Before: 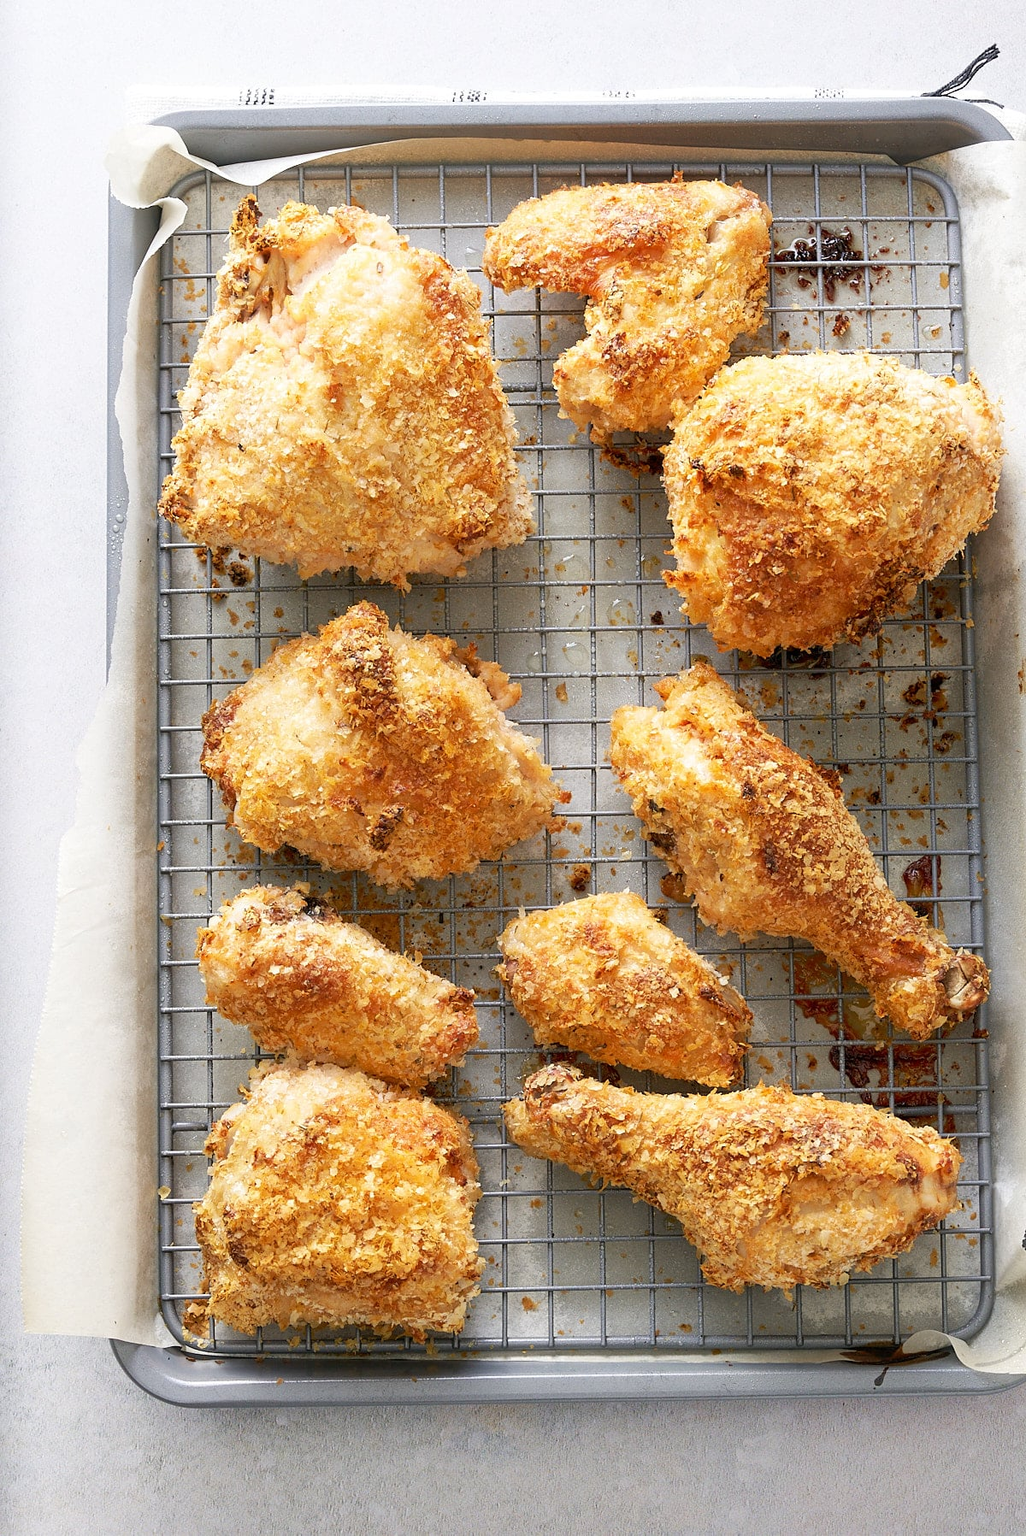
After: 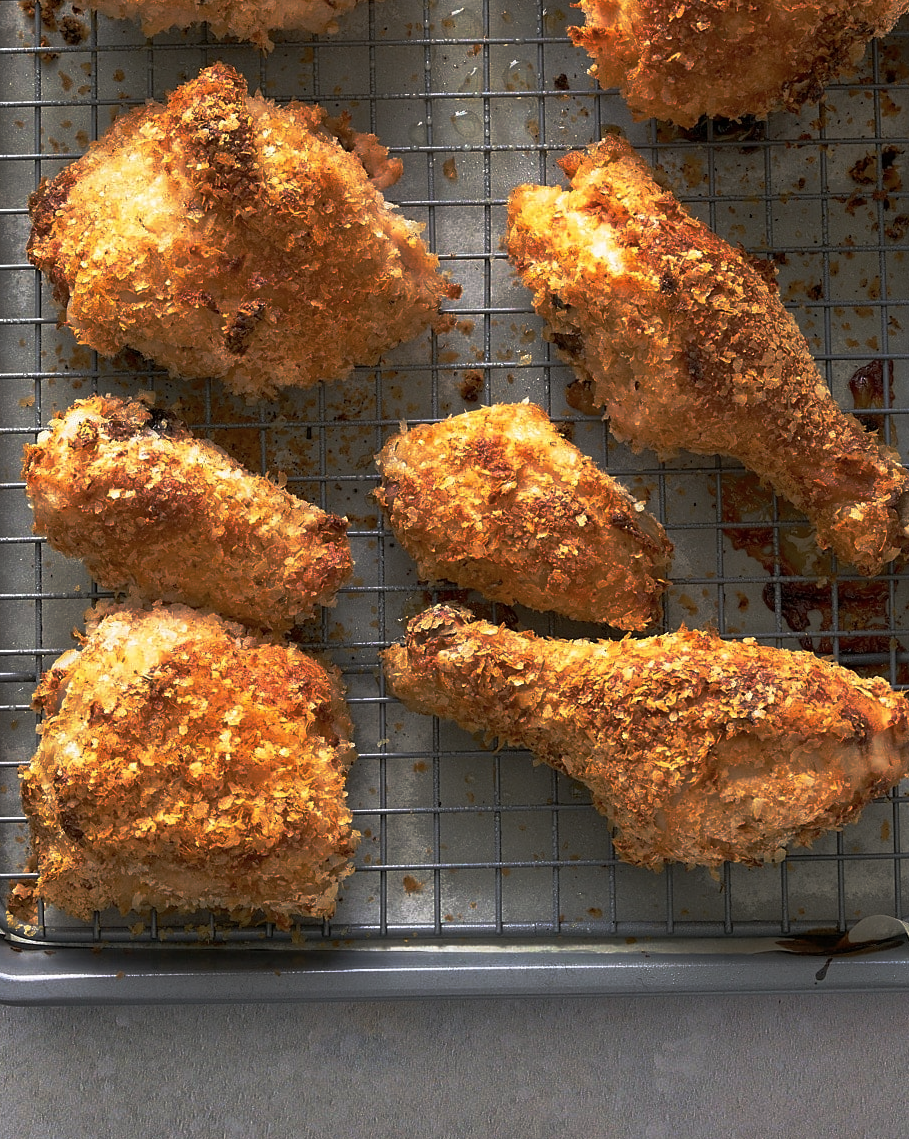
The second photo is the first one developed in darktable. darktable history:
base curve: curves: ch0 [(0, 0) (0.564, 0.291) (0.802, 0.731) (1, 1)], preserve colors none
crop and rotate: left 17.277%, top 35.683%, right 6.93%, bottom 0.898%
contrast brightness saturation: saturation -0.068
